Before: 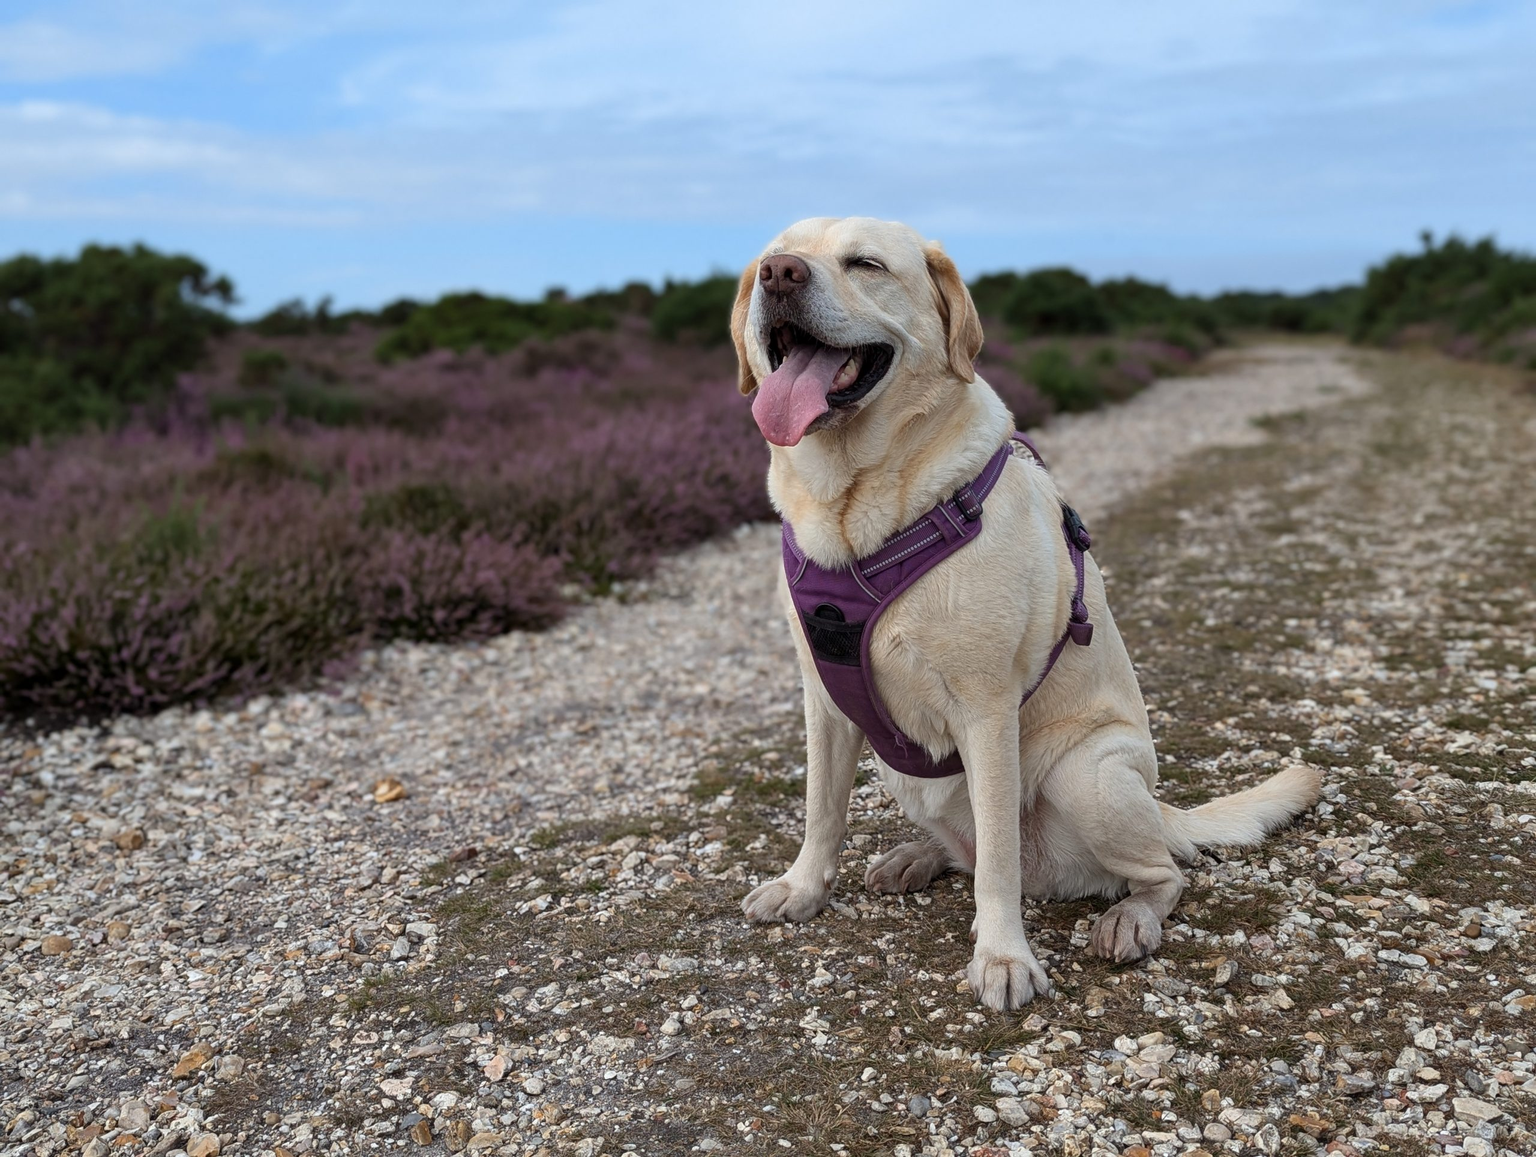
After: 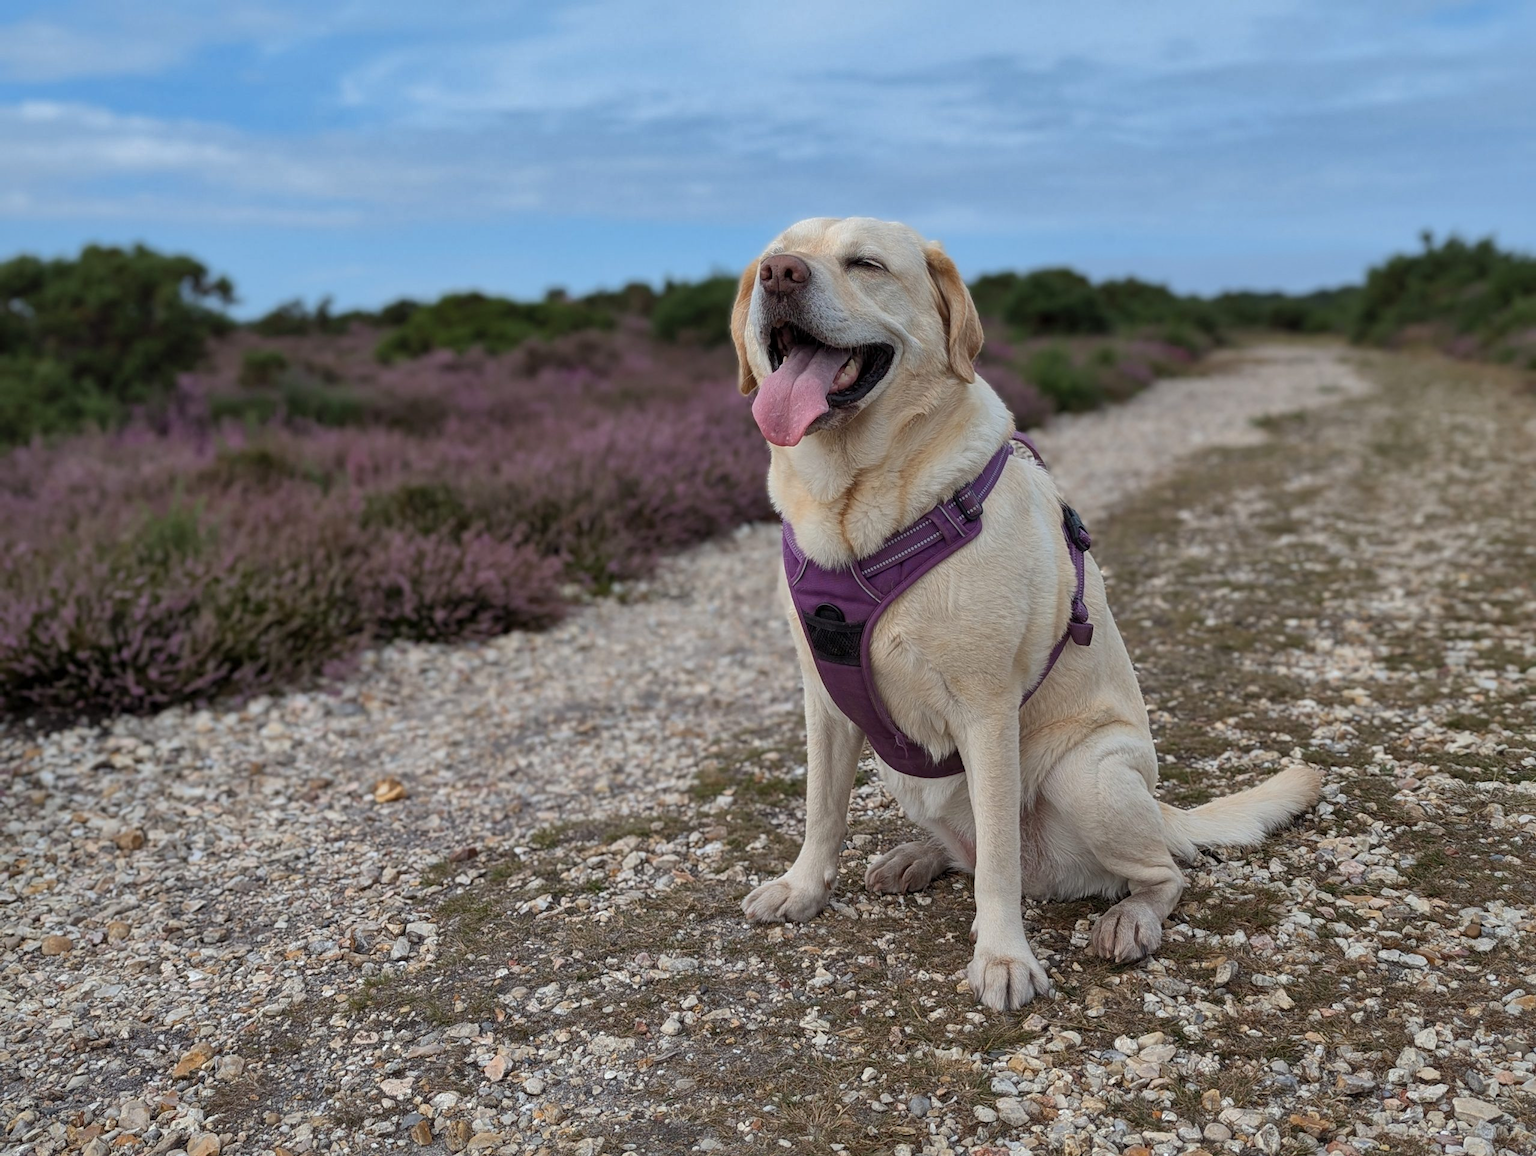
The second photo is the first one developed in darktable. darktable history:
shadows and highlights: shadows 40.27, highlights -59.74
